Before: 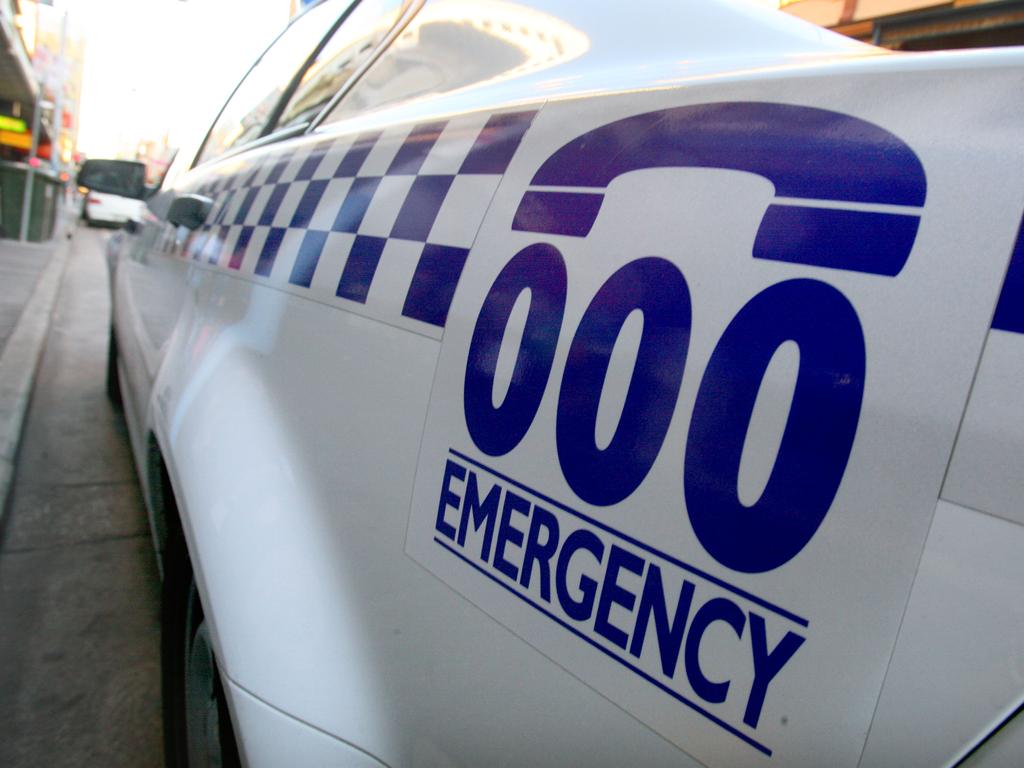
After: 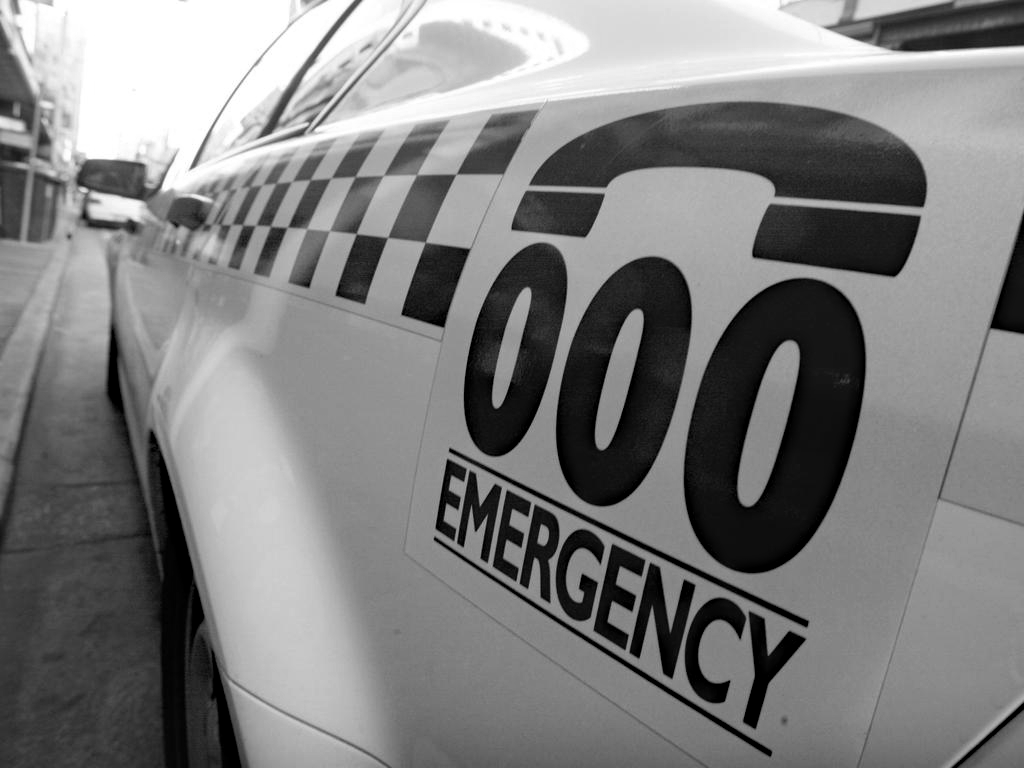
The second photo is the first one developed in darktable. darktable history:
haze removal: compatibility mode true, adaptive false
monochrome: on, module defaults
